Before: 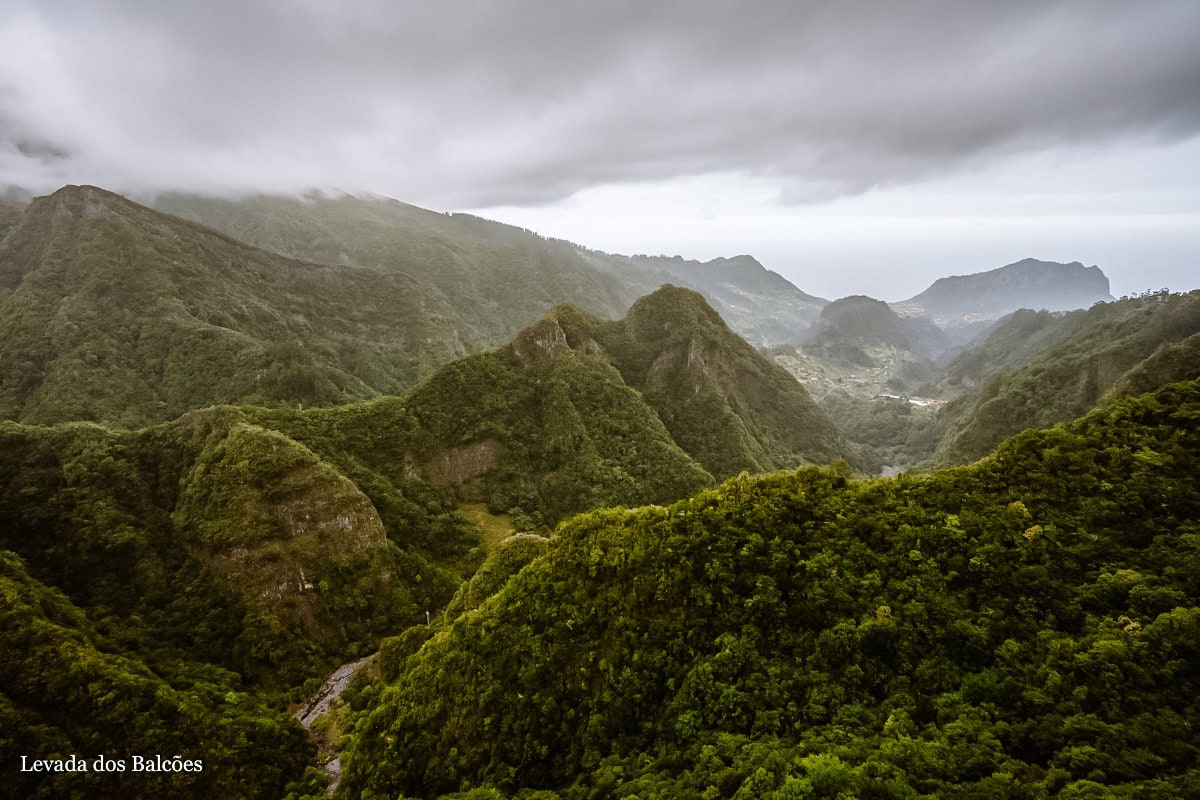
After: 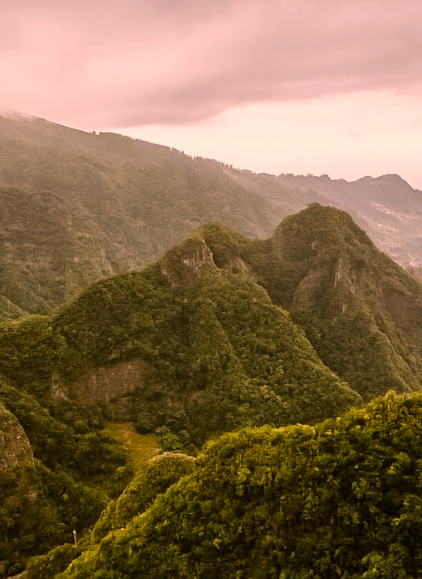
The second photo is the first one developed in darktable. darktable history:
crop and rotate: left 29.476%, top 10.214%, right 35.32%, bottom 17.333%
color correction: highlights a* 21.16, highlights b* 19.61
